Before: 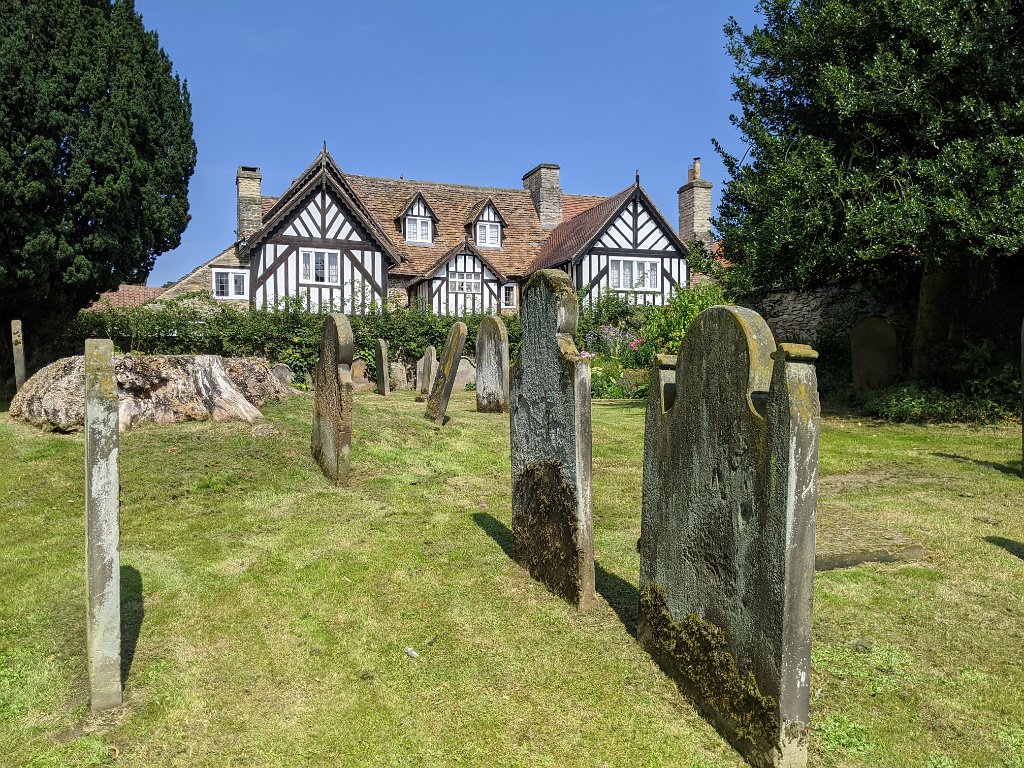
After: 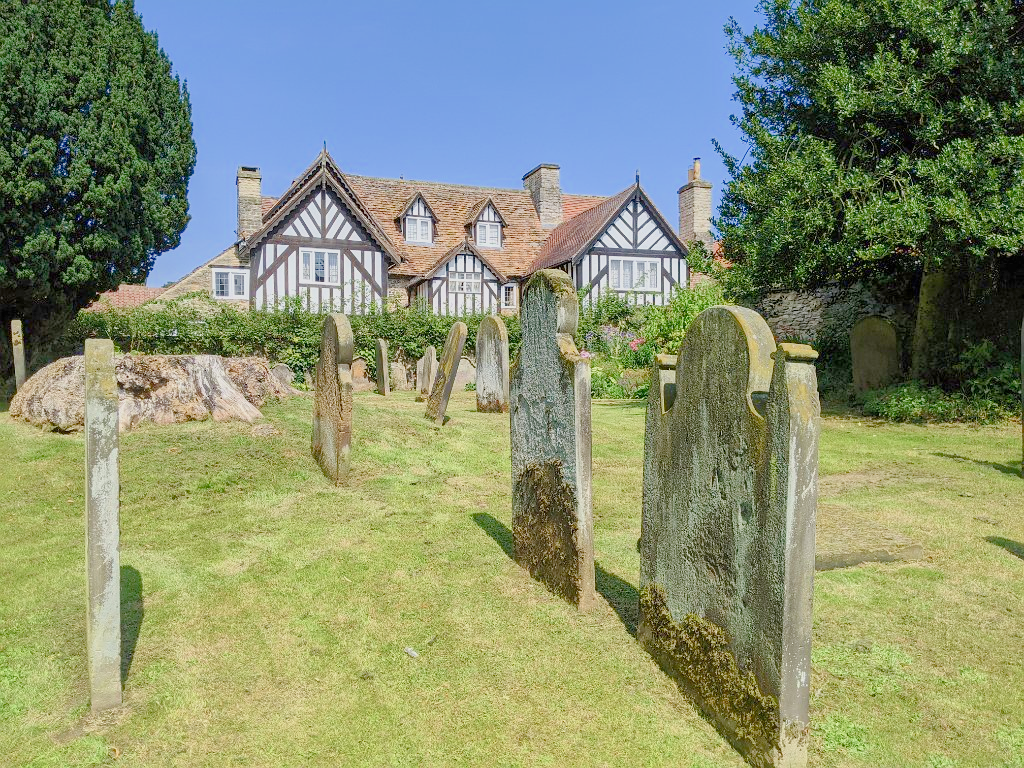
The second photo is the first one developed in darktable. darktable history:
exposure: black level correction 0, exposure 1.587 EV, compensate highlight preservation false
velvia: strength 10.16%
filmic rgb: black relative exposure -7.65 EV, white relative exposure 4.56 EV, hardness 3.61, color science v6 (2022)
shadows and highlights: on, module defaults
color balance rgb: perceptual saturation grading › global saturation 20%, perceptual saturation grading › highlights -48.988%, perceptual saturation grading › shadows 25.074%, contrast -19.9%
